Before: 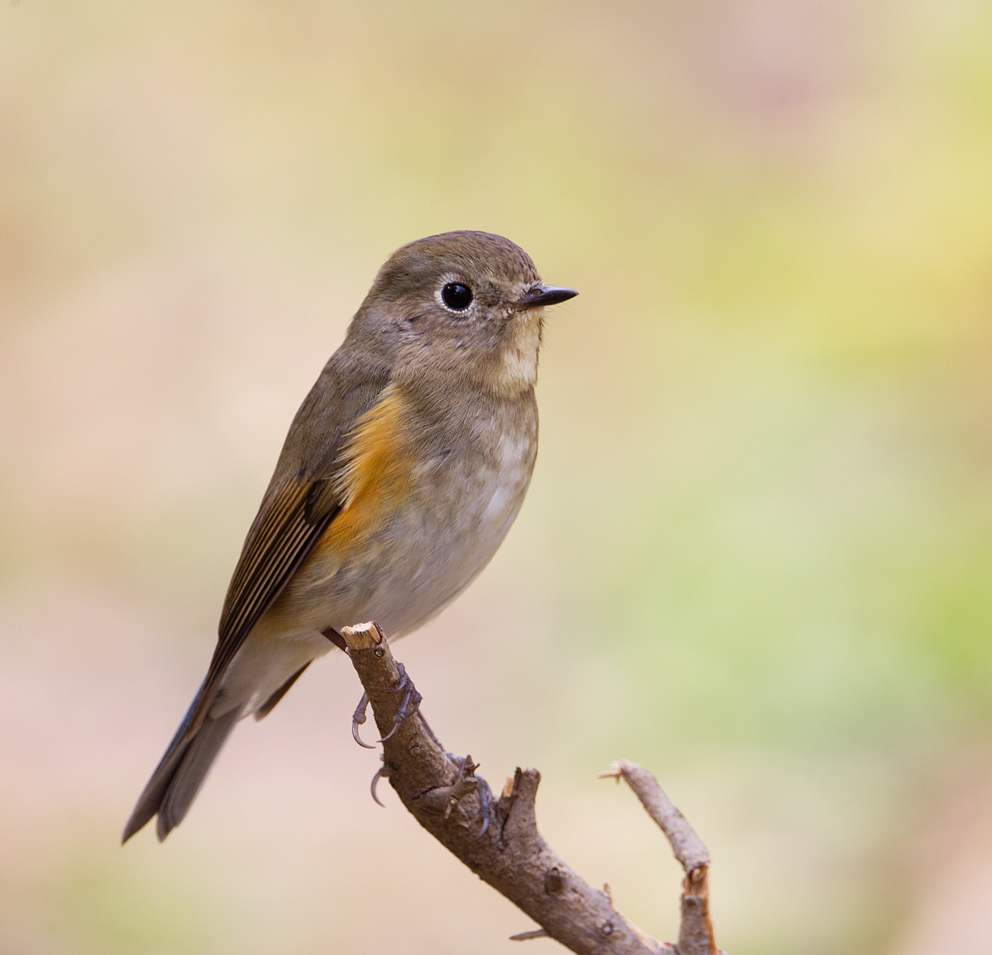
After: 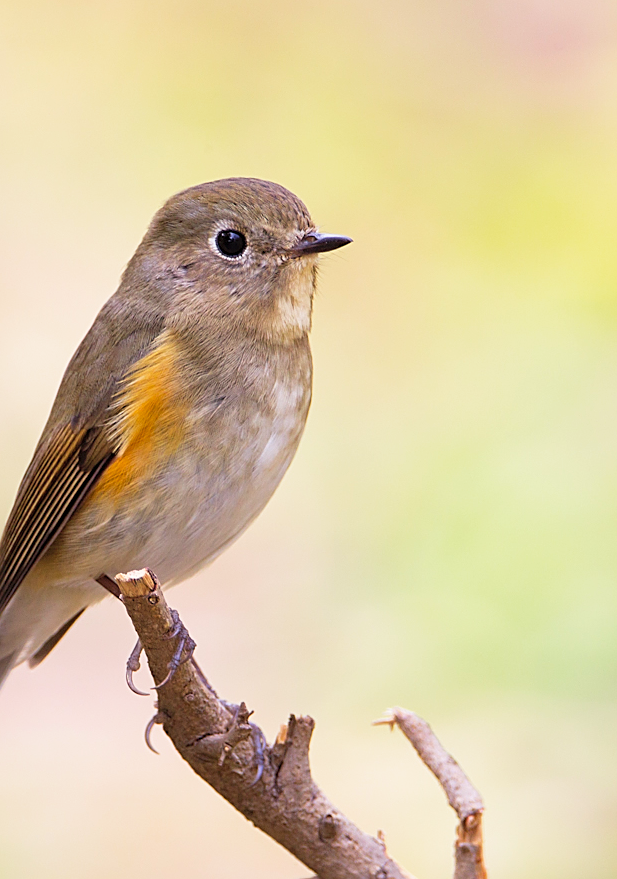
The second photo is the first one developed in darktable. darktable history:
sharpen: on, module defaults
crop and rotate: left 22.898%, top 5.632%, right 14.881%, bottom 2.295%
base curve: curves: ch0 [(0, 0) (0.666, 0.806) (1, 1)], preserve colors none
contrast brightness saturation: brightness 0.086, saturation 0.192
shadows and highlights: shadows 25.25, highlights -24.04
